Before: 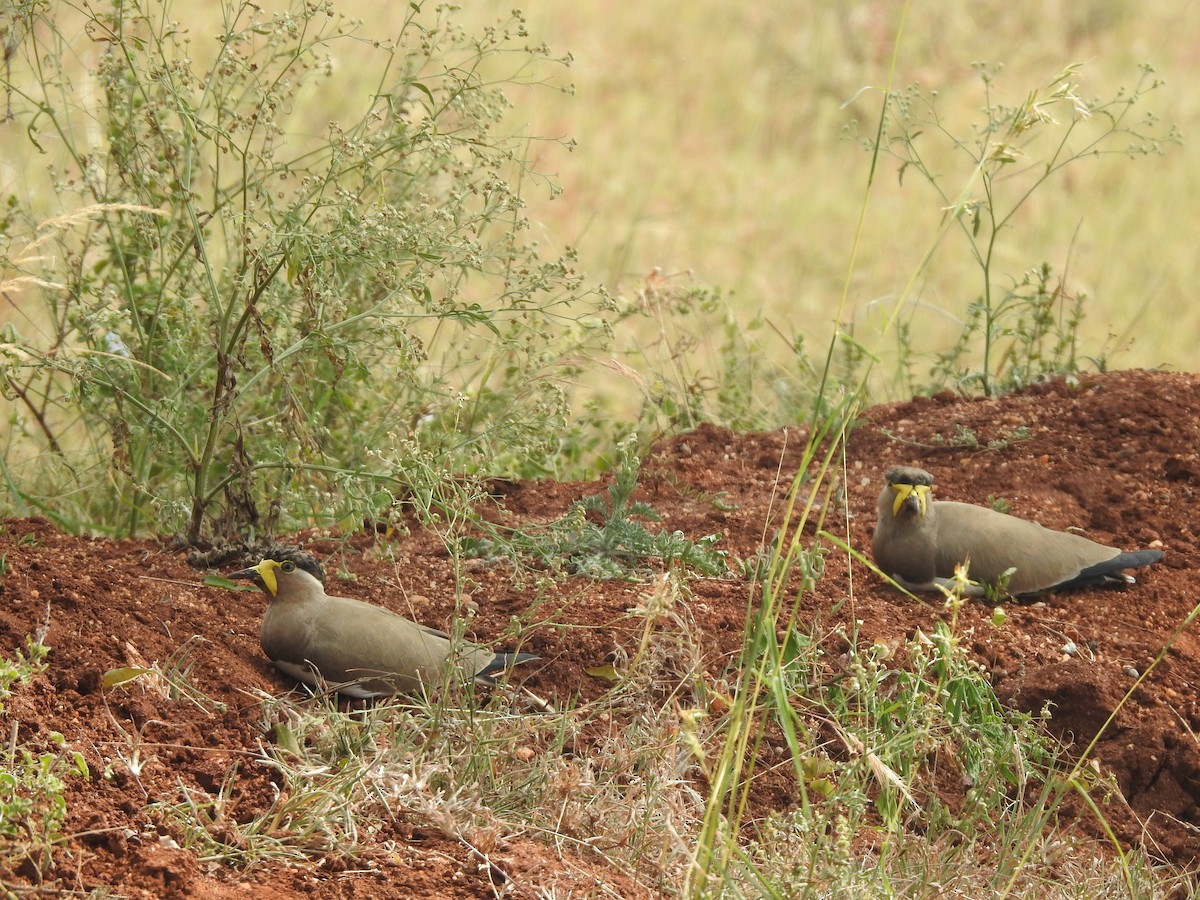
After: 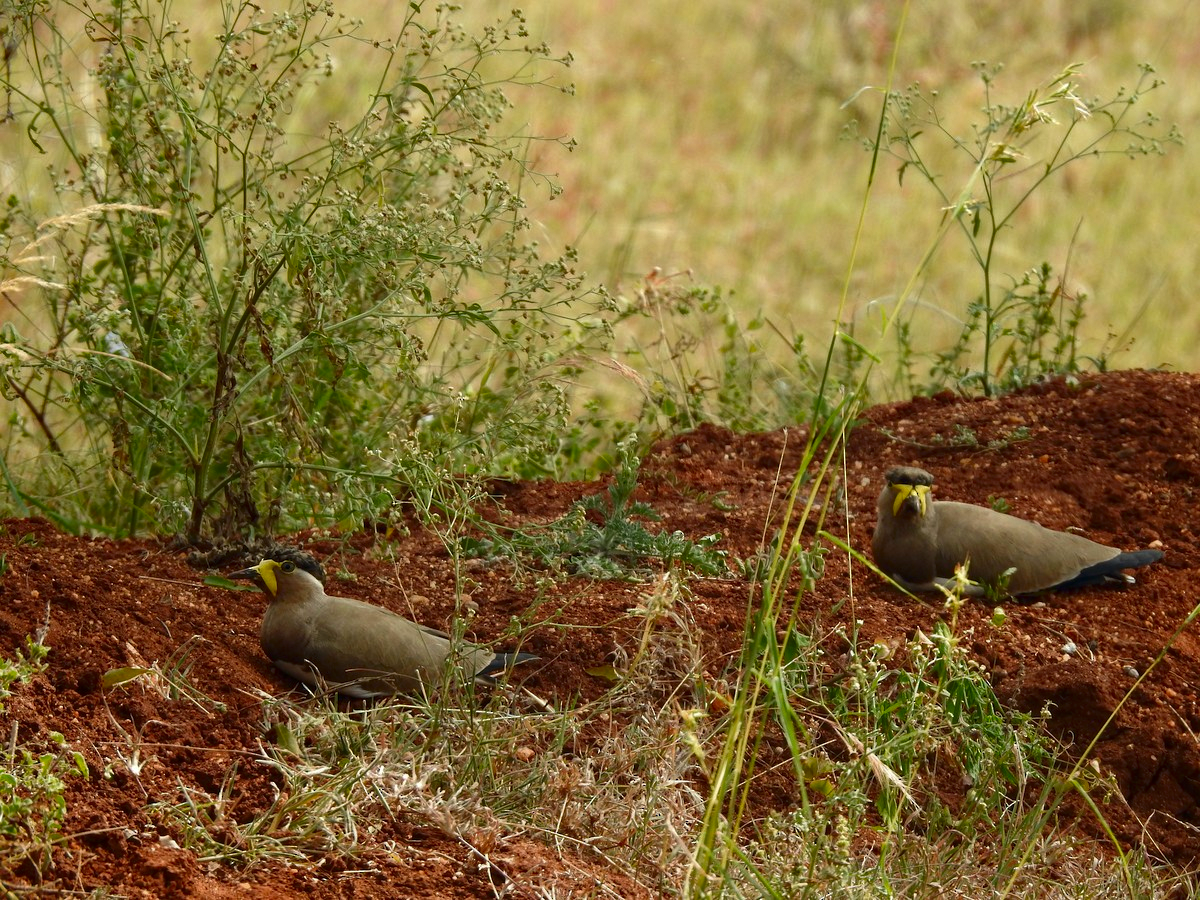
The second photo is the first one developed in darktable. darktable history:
contrast brightness saturation: brightness -0.254, saturation 0.198
haze removal: adaptive false
